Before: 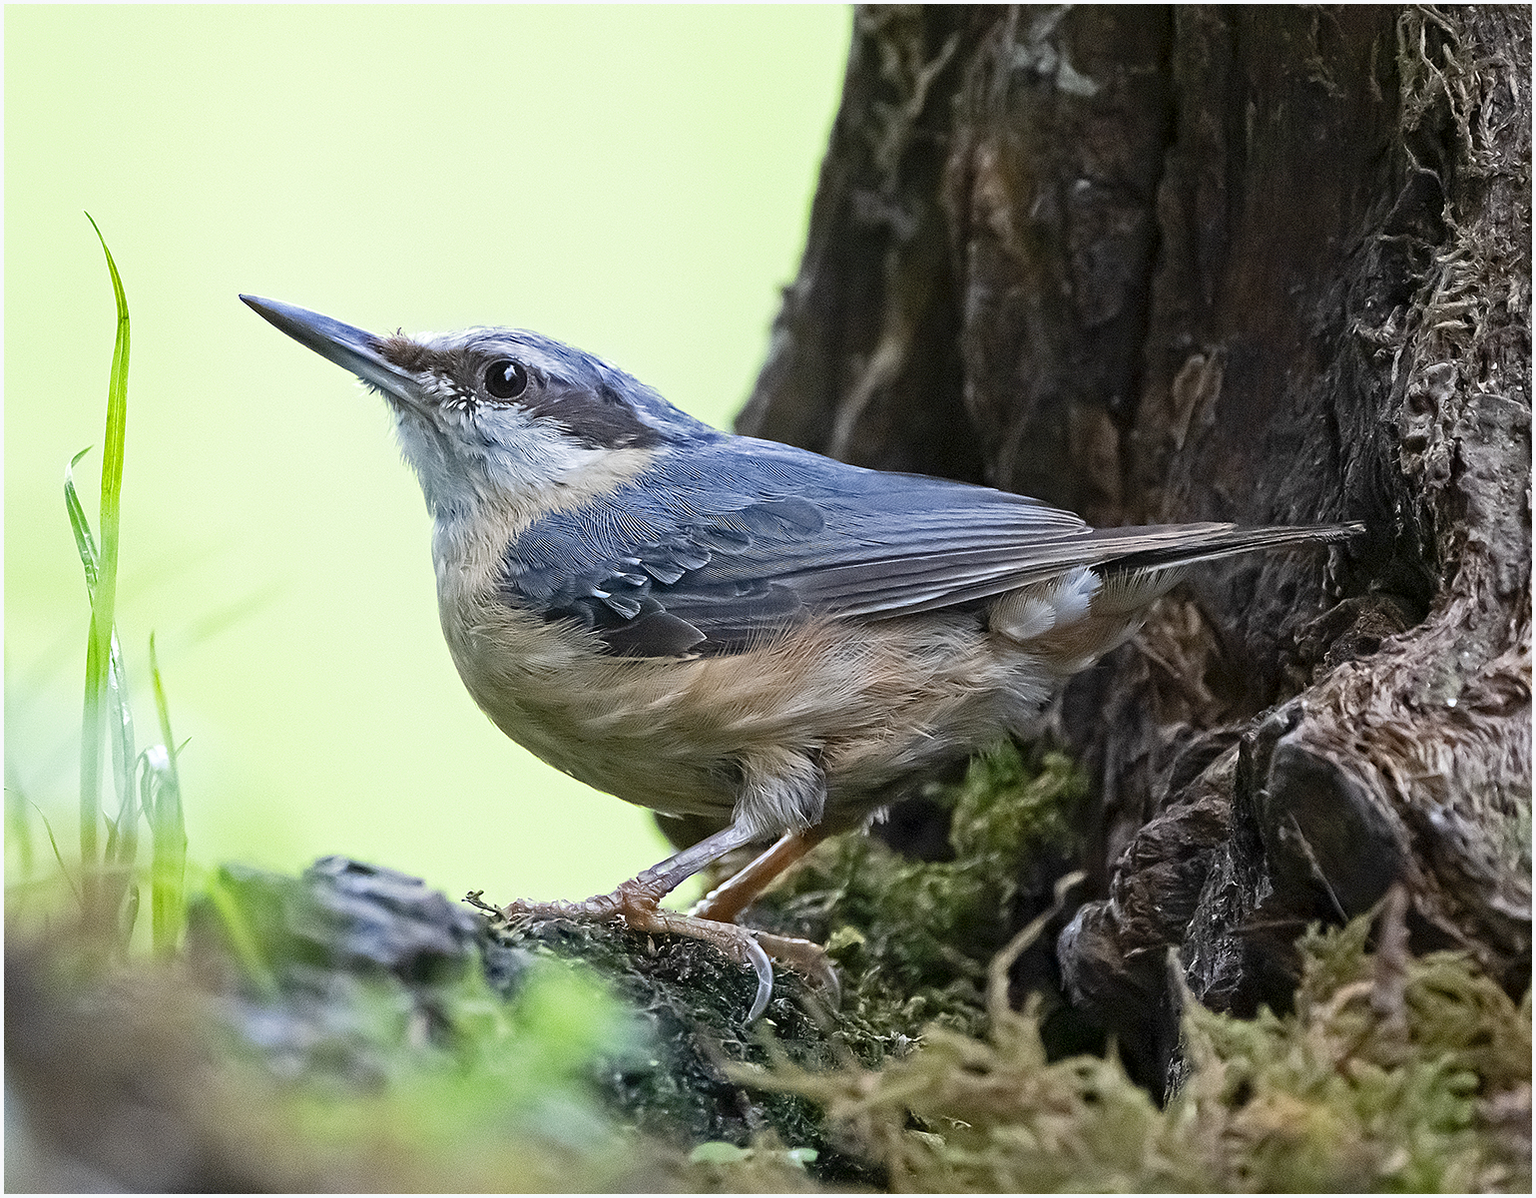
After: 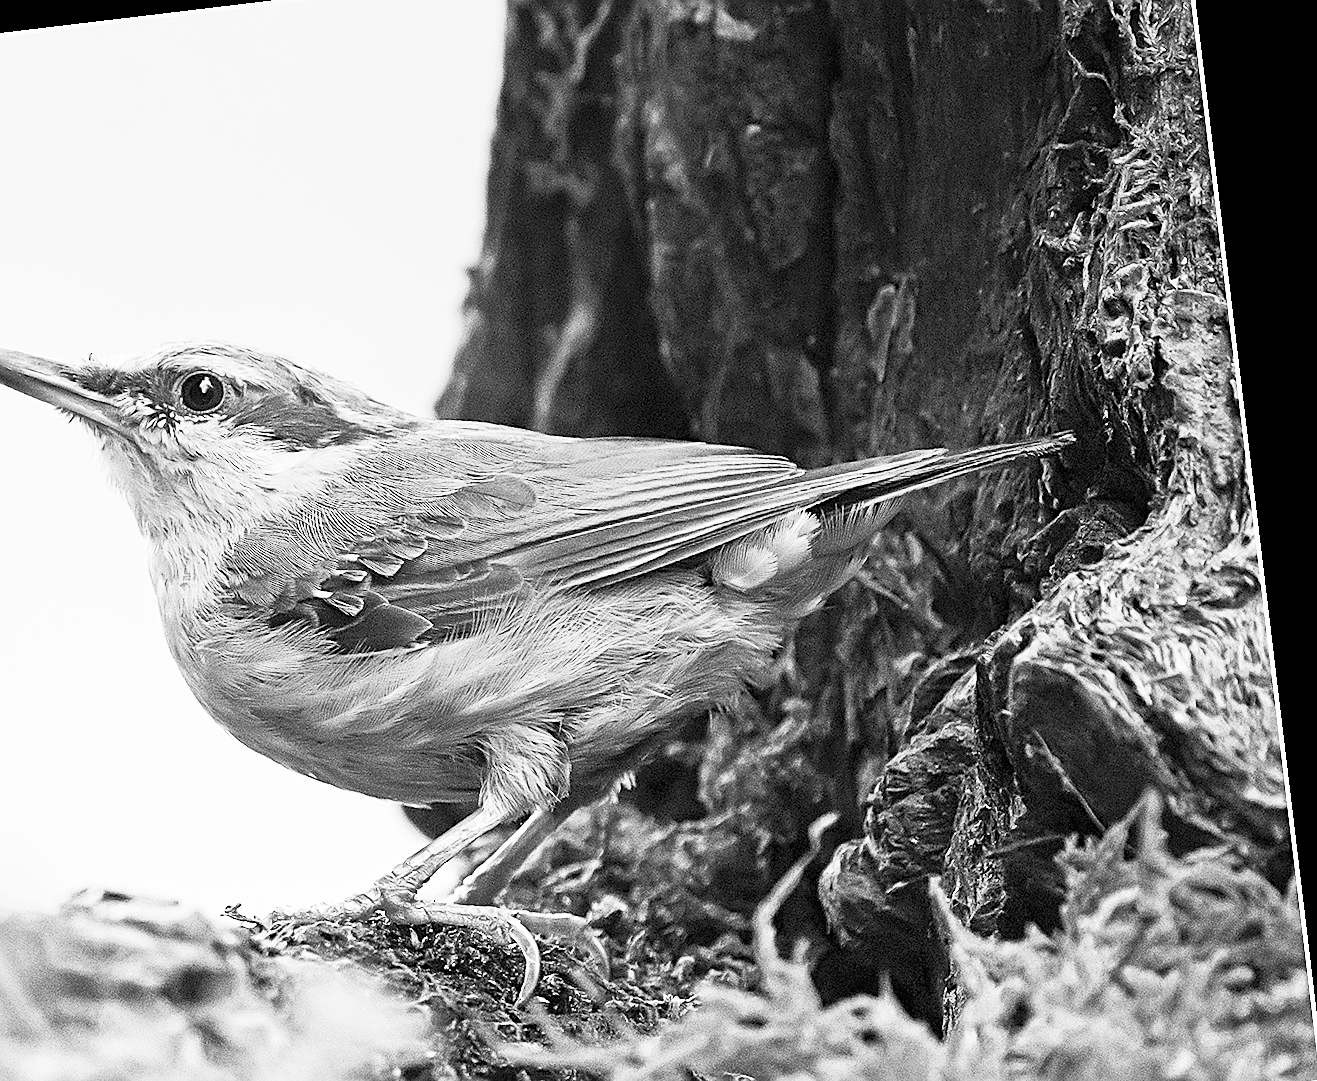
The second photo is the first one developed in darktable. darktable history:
sharpen: on, module defaults
rotate and perspective: rotation -6.83°, automatic cropping off
monochrome: a 2.21, b -1.33, size 2.2
color calibration: output gray [0.21, 0.42, 0.37, 0], gray › normalize channels true, illuminant same as pipeline (D50), adaptation XYZ, x 0.346, y 0.359, gamut compression 0
color balance rgb: perceptual saturation grading › global saturation 20%, perceptual saturation grading › highlights -50%, perceptual saturation grading › shadows 30%, perceptual brilliance grading › global brilliance 10%, perceptual brilliance grading › shadows 15%
crop and rotate: left 20.74%, top 7.912%, right 0.375%, bottom 13.378%
contrast brightness saturation: contrast 0.39, brightness 0.53
graduated density: rotation -0.352°, offset 57.64
